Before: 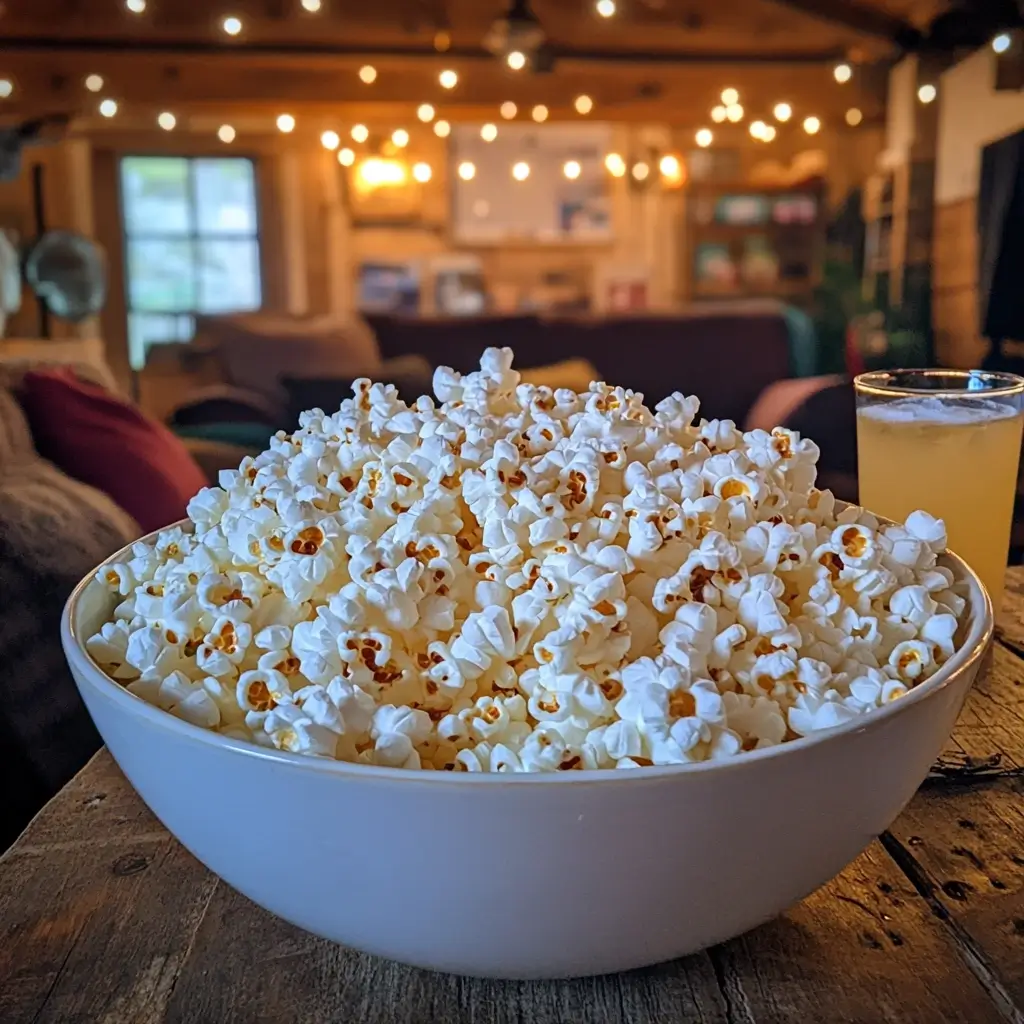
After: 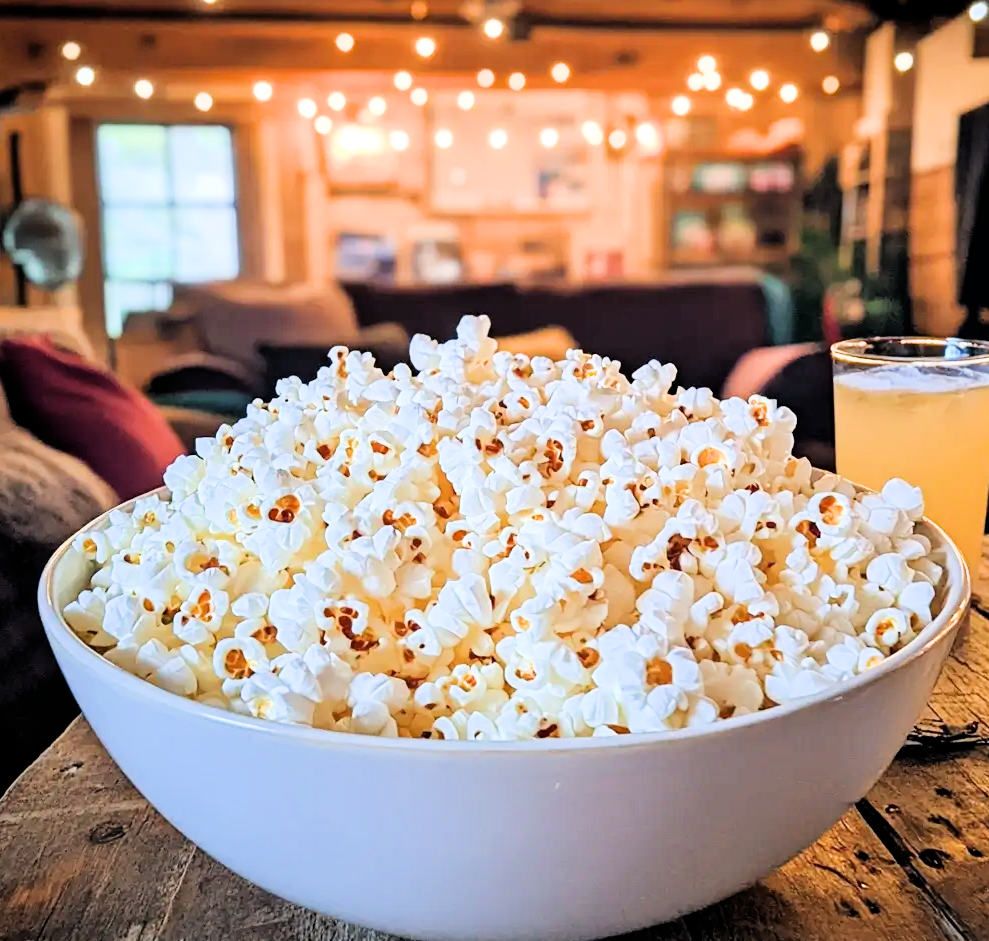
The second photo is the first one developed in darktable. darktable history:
exposure: black level correction 0, exposure 1.483 EV, compensate highlight preservation false
crop: left 2.3%, top 3.204%, right 1.074%, bottom 4.863%
filmic rgb: black relative exposure -5.02 EV, white relative exposure 3.96 EV, threshold 2.98 EV, hardness 2.91, contrast 1.301, highlights saturation mix -9.16%, enable highlight reconstruction true
